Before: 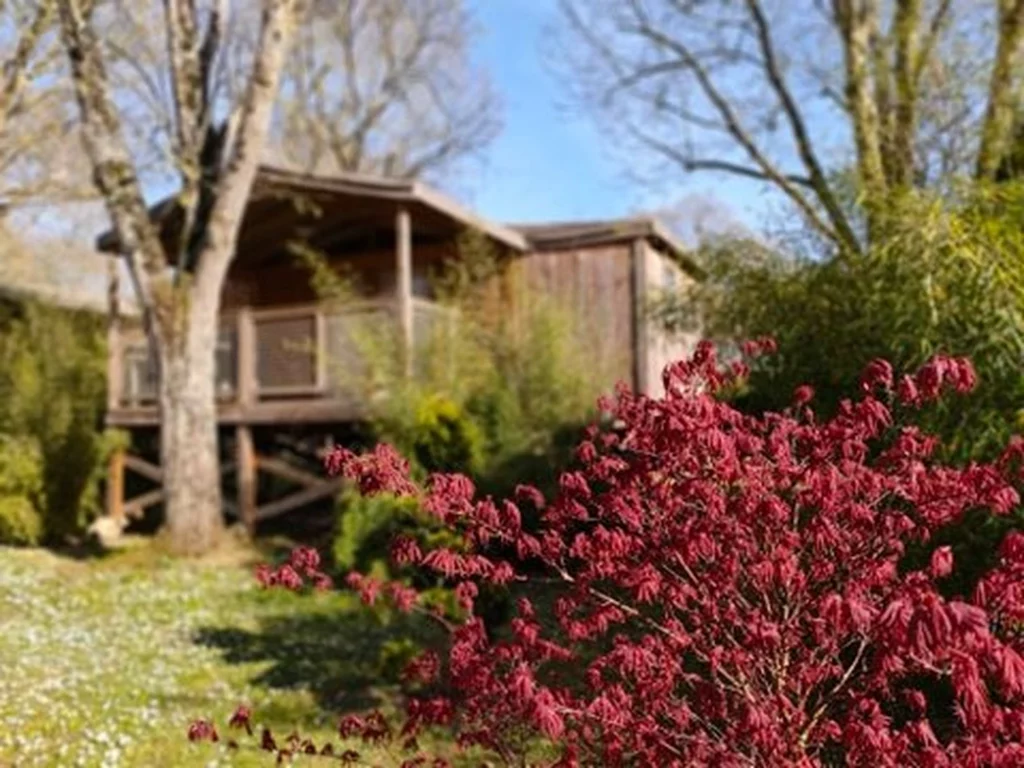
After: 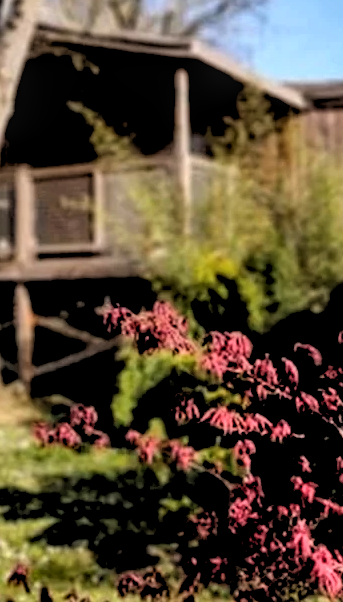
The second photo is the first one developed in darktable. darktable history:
crop and rotate: left 21.77%, top 18.528%, right 44.676%, bottom 2.997%
shadows and highlights: low approximation 0.01, soften with gaussian
local contrast: on, module defaults
rgb levels: levels [[0.034, 0.472, 0.904], [0, 0.5, 1], [0, 0.5, 1]]
